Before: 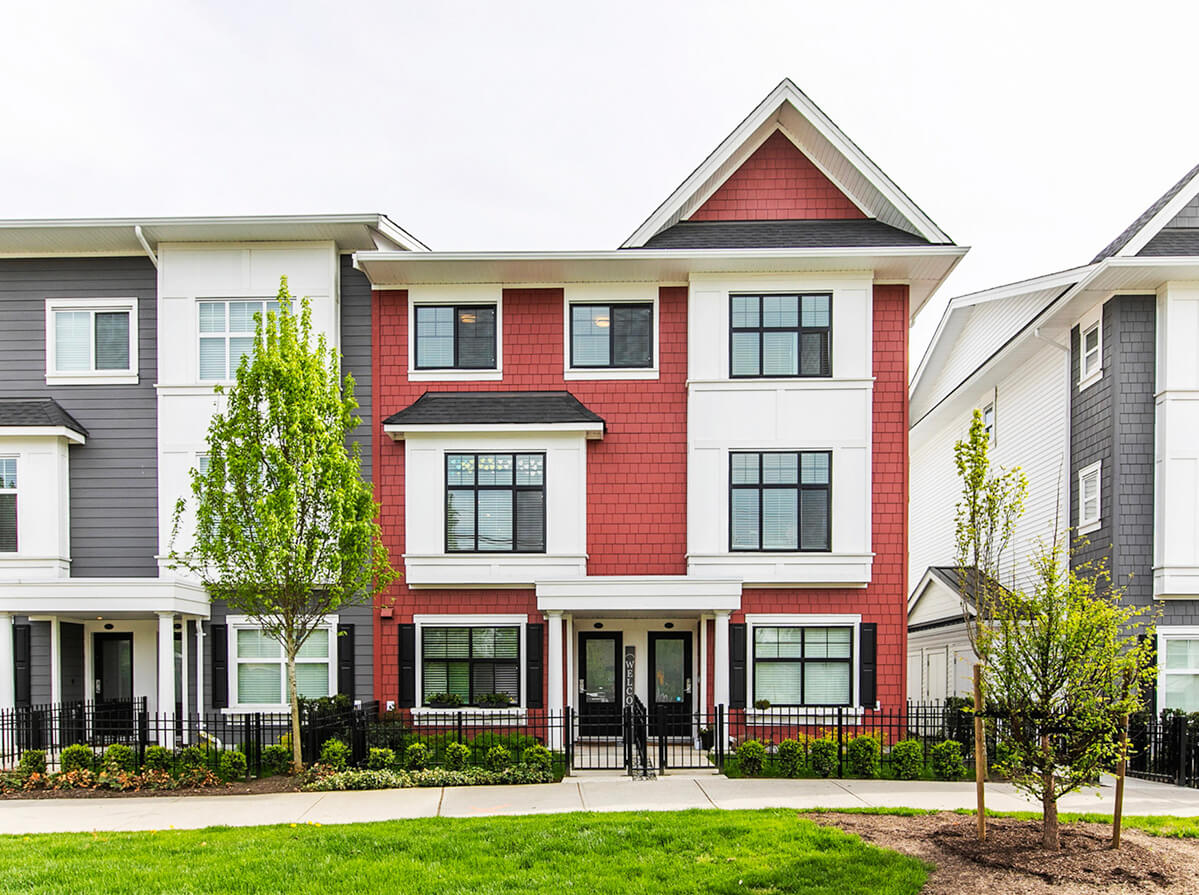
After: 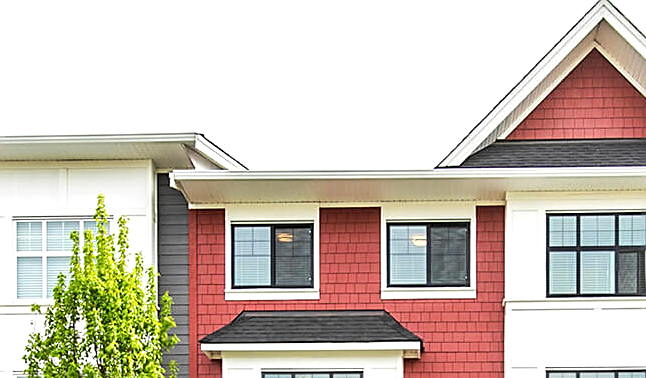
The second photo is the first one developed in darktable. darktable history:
sharpen: on, module defaults
crop: left 15.306%, top 9.065%, right 30.789%, bottom 48.638%
exposure: exposure 0.376 EV, compensate highlight preservation false
